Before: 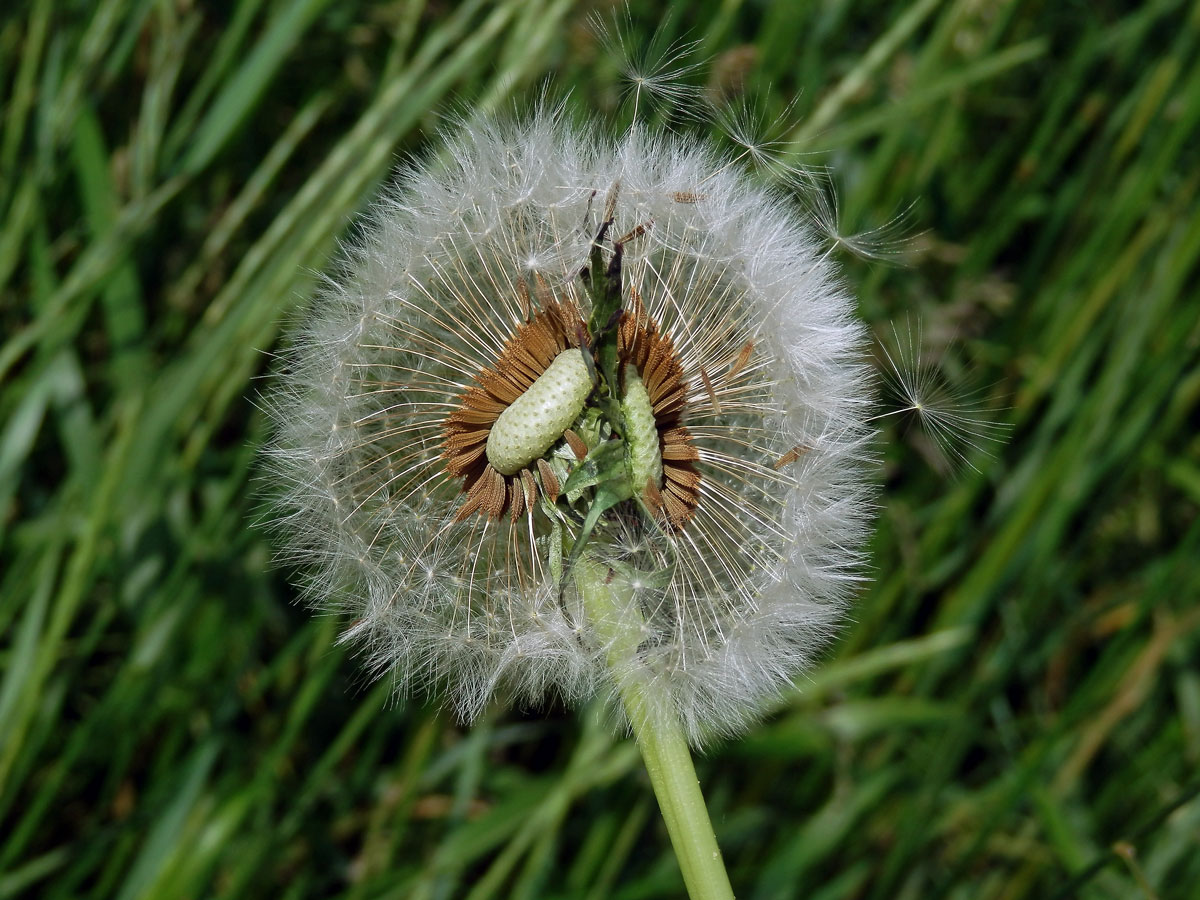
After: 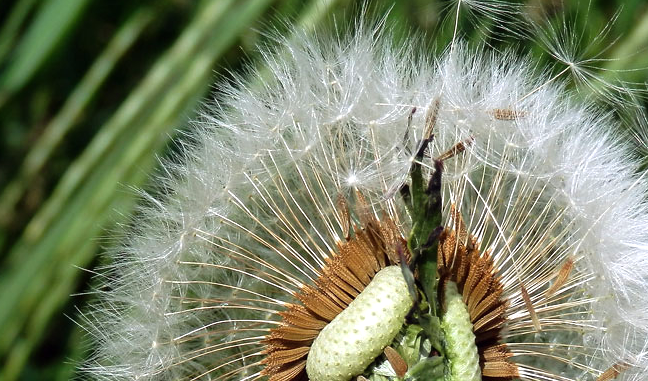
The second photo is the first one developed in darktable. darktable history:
levels: white 99.9%, levels [0, 0.476, 0.951]
crop: left 15.042%, top 9.293%, right 30.929%, bottom 48.348%
tone equalizer: -8 EV -0.379 EV, -7 EV -0.364 EV, -6 EV -0.371 EV, -5 EV -0.252 EV, -3 EV 0.218 EV, -2 EV 0.335 EV, -1 EV 0.395 EV, +0 EV 0.401 EV
